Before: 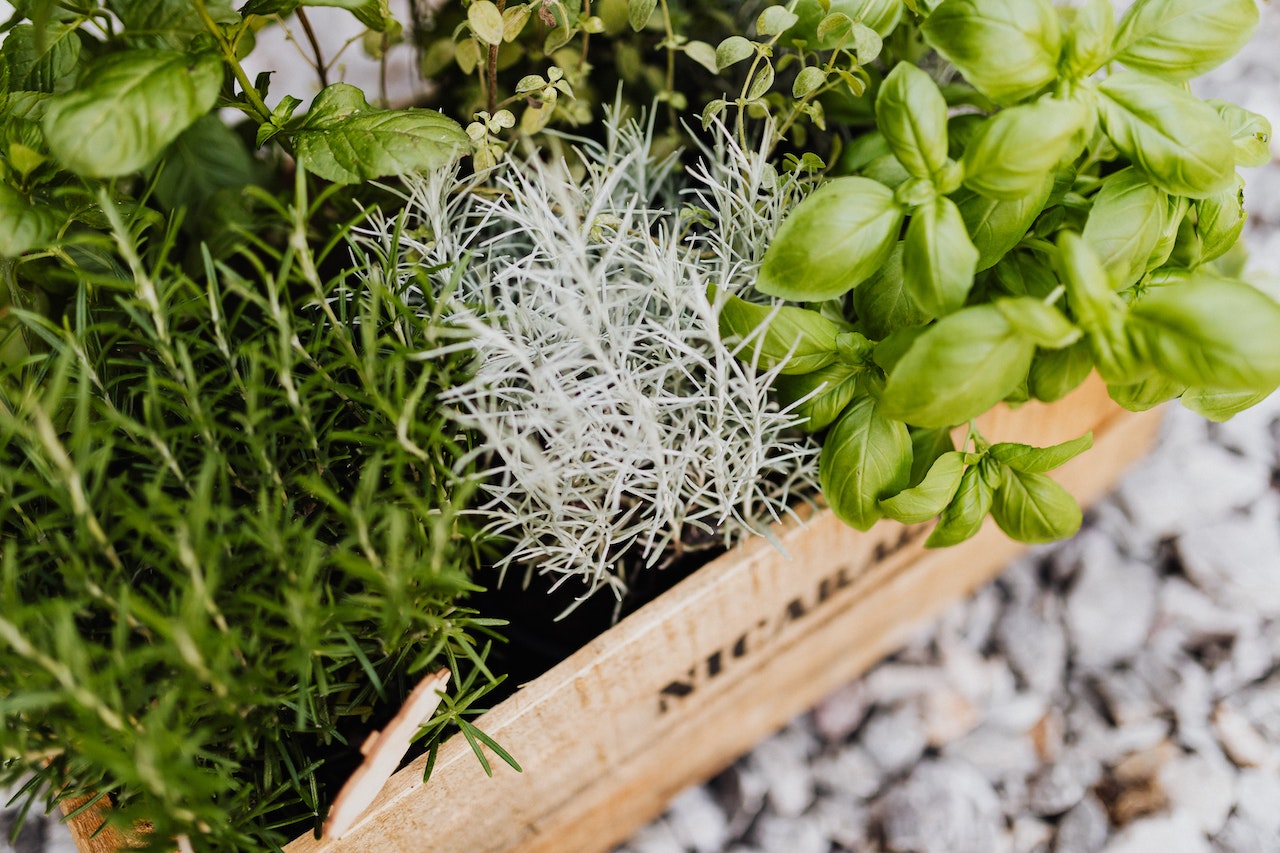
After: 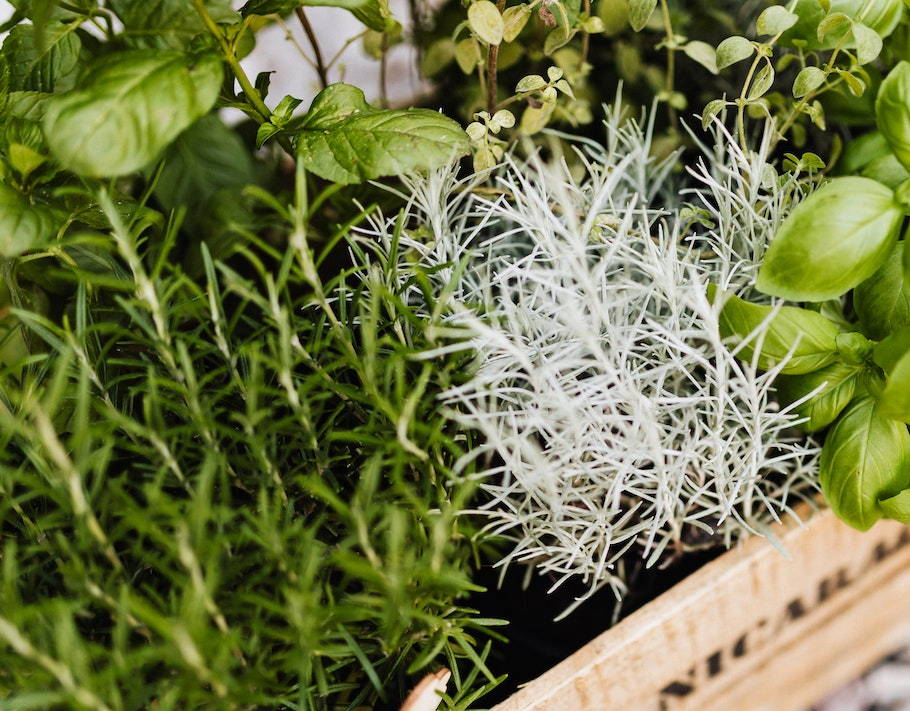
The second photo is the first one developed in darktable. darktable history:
exposure: exposure 0.207 EV, compensate highlight preservation false
crop: right 28.885%, bottom 16.626%
bloom: size 9%, threshold 100%, strength 7%
